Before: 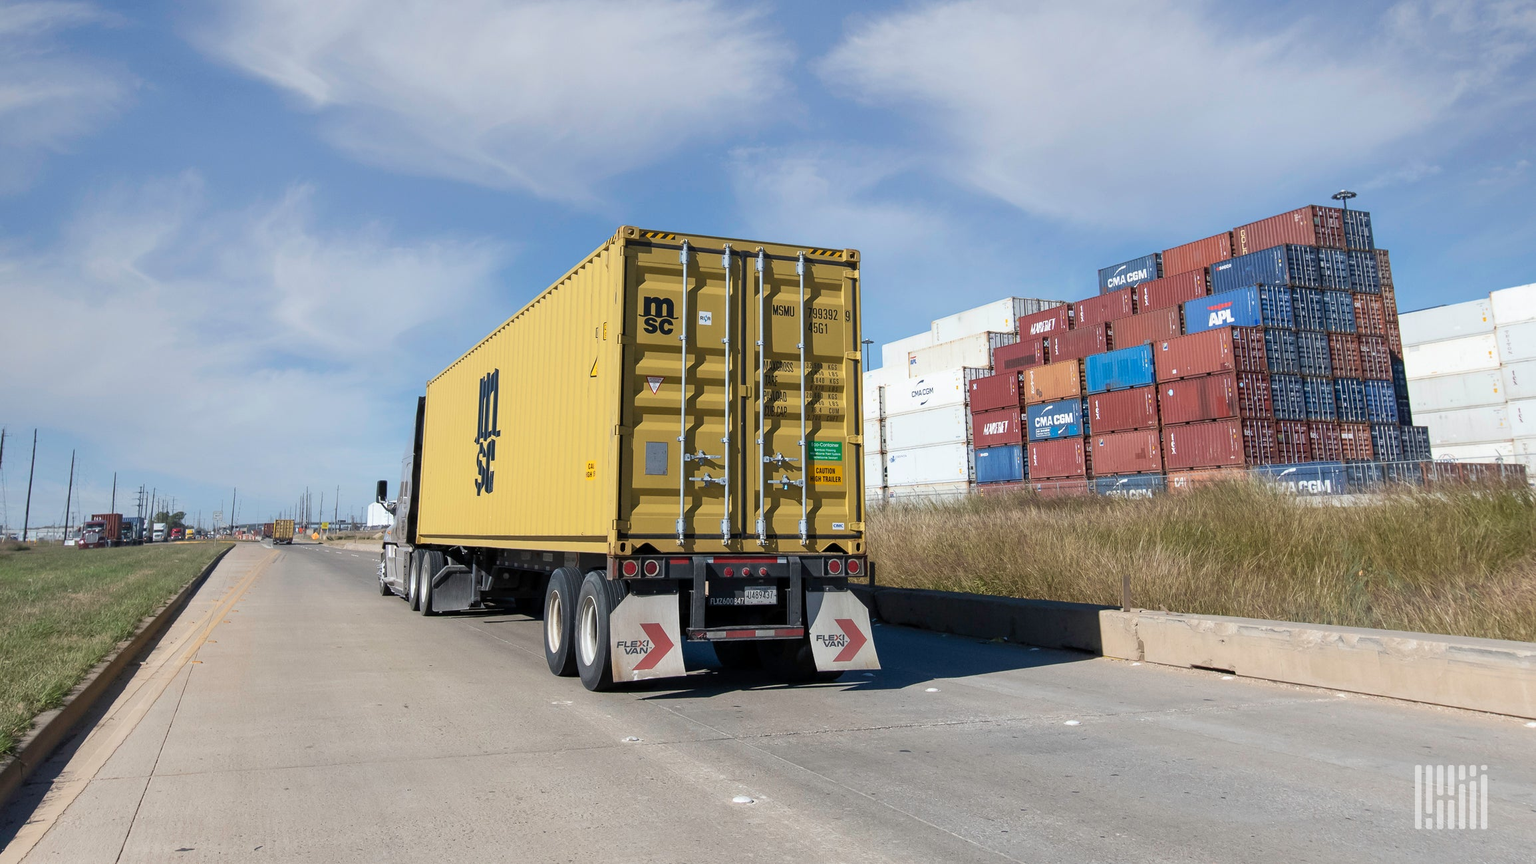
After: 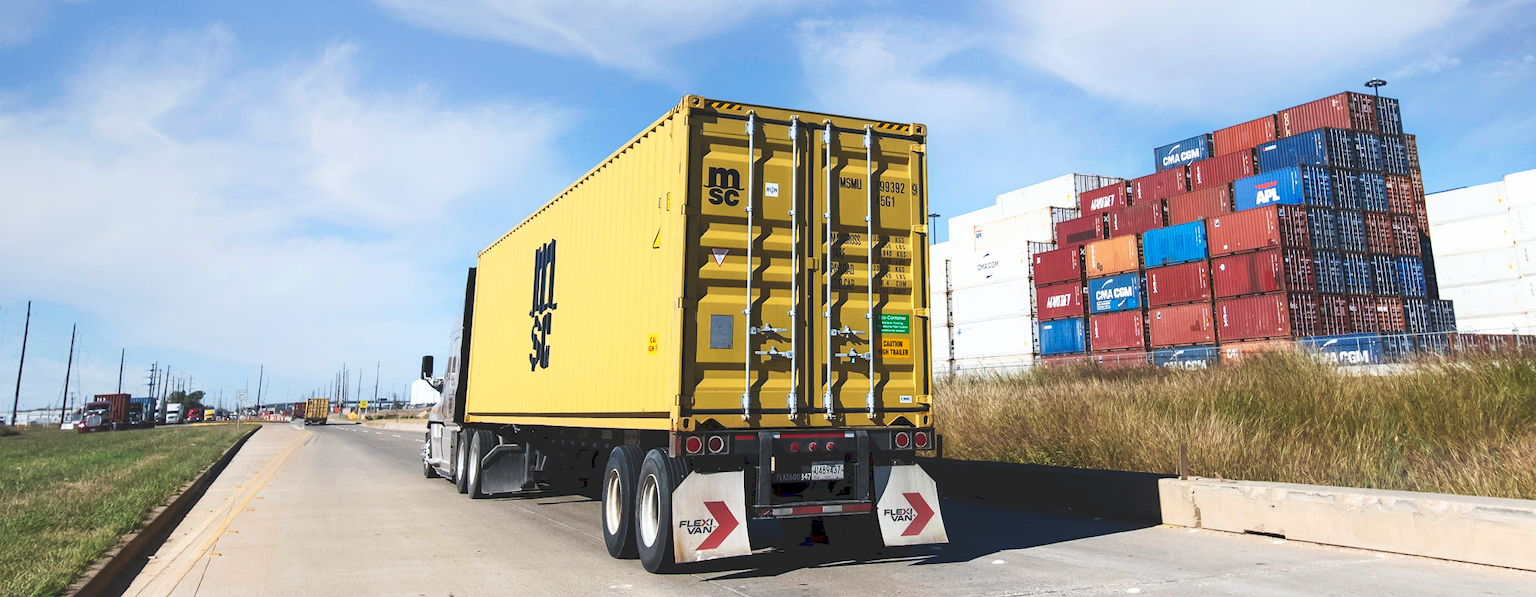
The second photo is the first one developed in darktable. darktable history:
tone curve: curves: ch0 [(0, 0) (0.003, 0.147) (0.011, 0.147) (0.025, 0.147) (0.044, 0.147) (0.069, 0.147) (0.1, 0.15) (0.136, 0.158) (0.177, 0.174) (0.224, 0.198) (0.277, 0.241) (0.335, 0.292) (0.399, 0.361) (0.468, 0.452) (0.543, 0.568) (0.623, 0.679) (0.709, 0.793) (0.801, 0.886) (0.898, 0.966) (1, 1)], preserve colors none
crop: top 11.038%, bottom 13.962%
rotate and perspective: rotation -0.013°, lens shift (vertical) -0.027, lens shift (horizontal) 0.178, crop left 0.016, crop right 0.989, crop top 0.082, crop bottom 0.918
shadows and highlights: shadows 0, highlights 40
